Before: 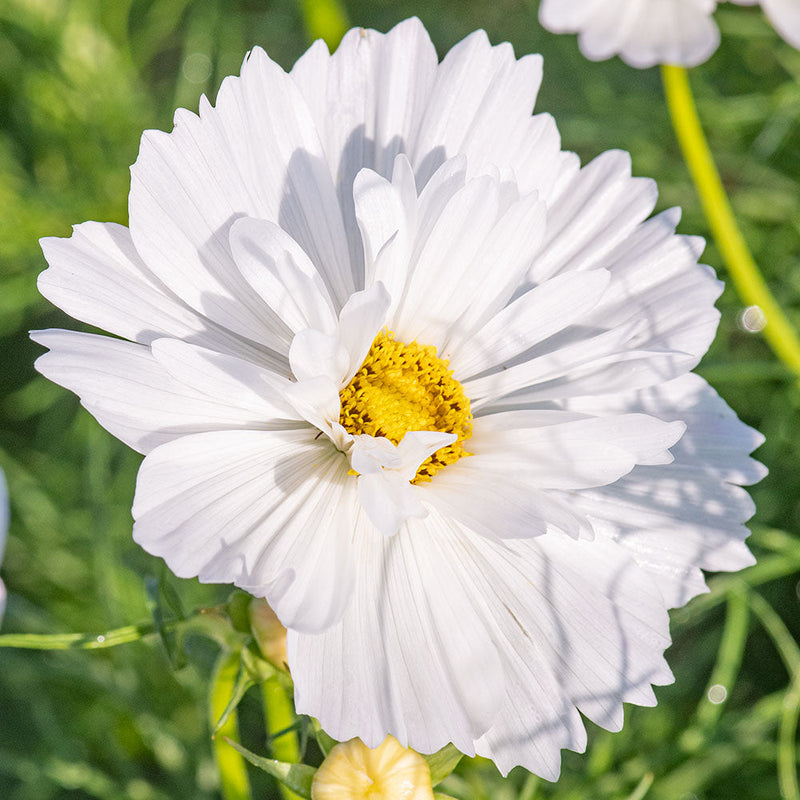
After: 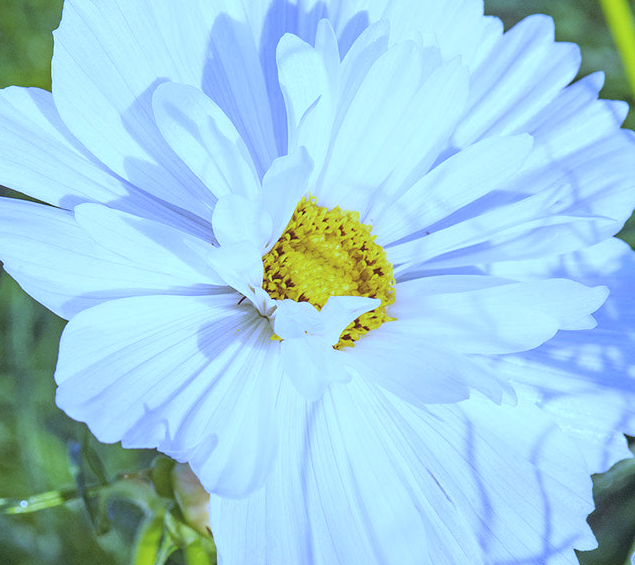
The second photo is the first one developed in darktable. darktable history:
crop: left 9.712%, top 16.928%, right 10.845%, bottom 12.332%
color balance rgb: shadows lift › chroma 9.92%, shadows lift › hue 45.12°, power › luminance 3.26%, power › hue 231.93°, global offset › luminance 0.4%, global offset › chroma 0.21%, global offset › hue 255.02°
white balance: red 0.766, blue 1.537
exposure: compensate highlight preservation false
